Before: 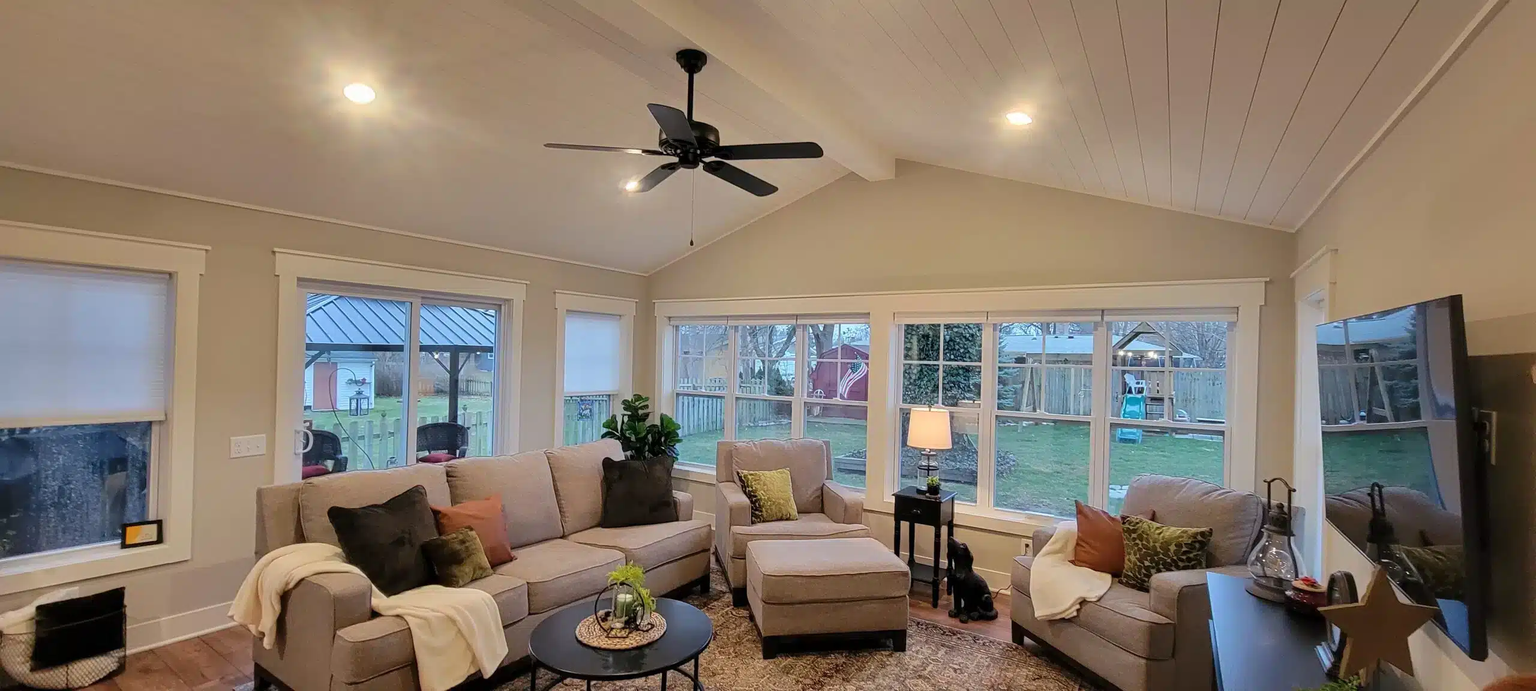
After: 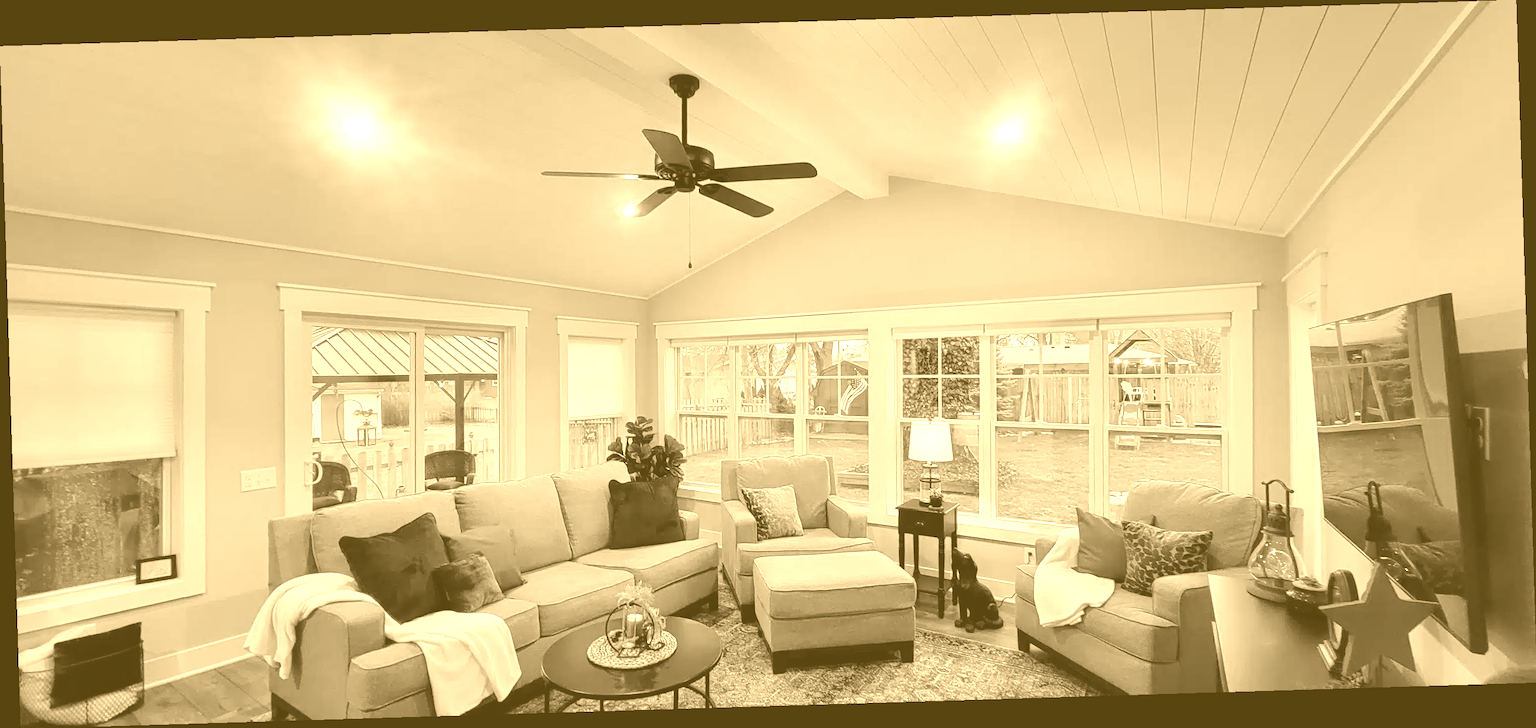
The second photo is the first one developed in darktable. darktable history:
rotate and perspective: rotation -1.75°, automatic cropping off
white balance: red 0.986, blue 1.01
colorize: hue 36°, source mix 100%
